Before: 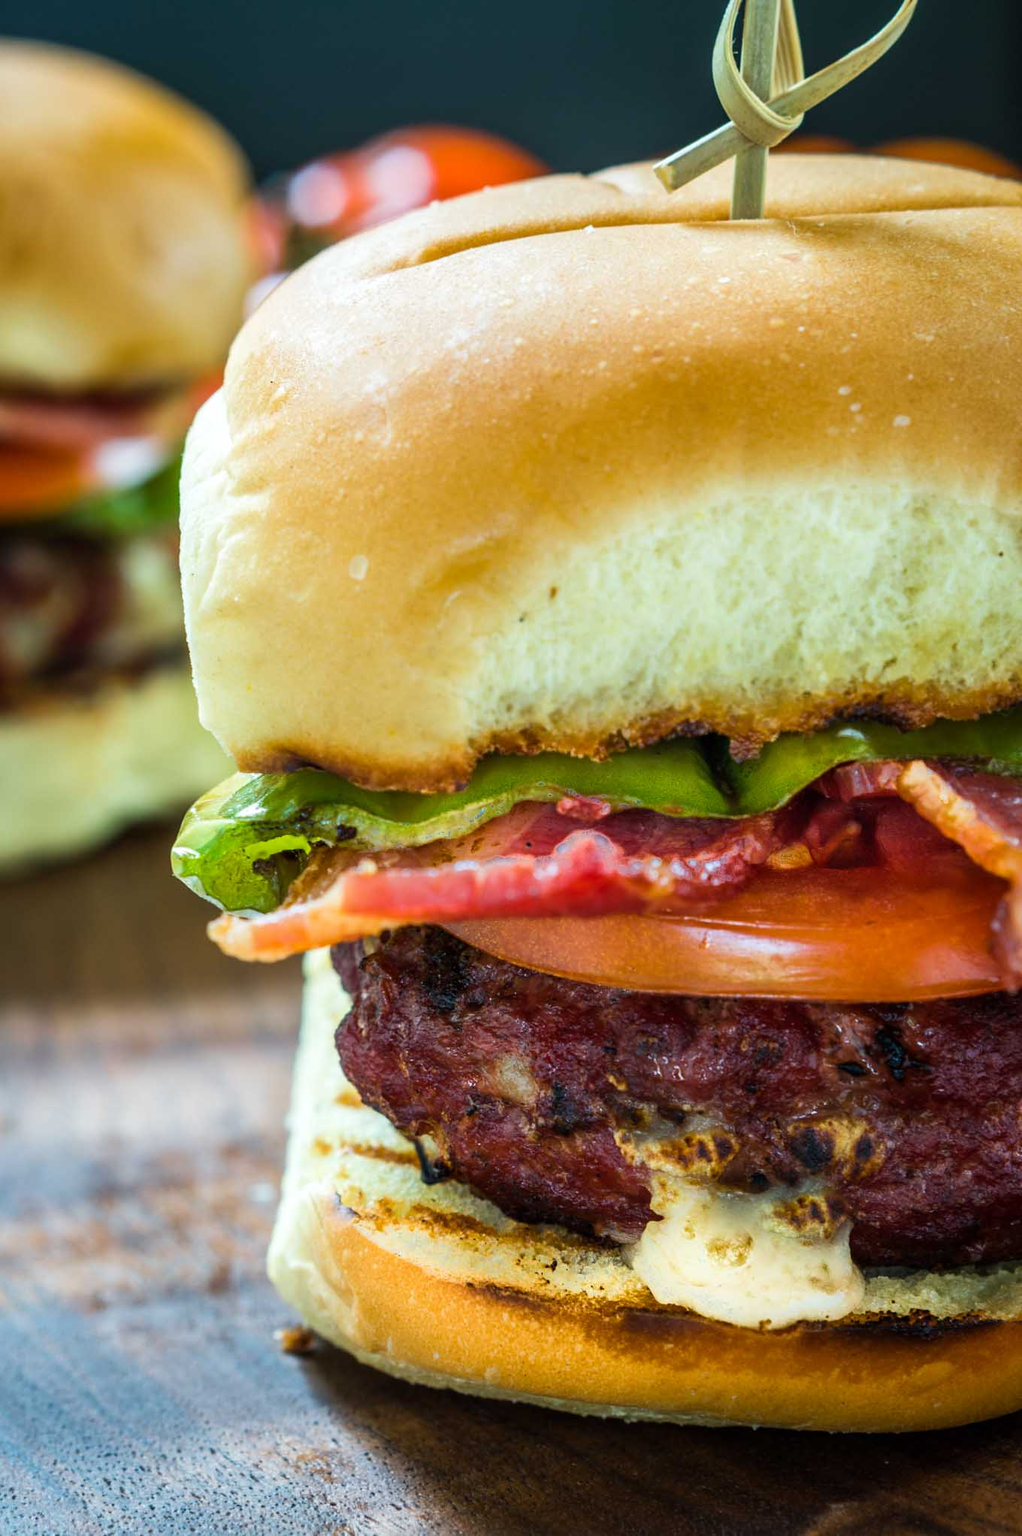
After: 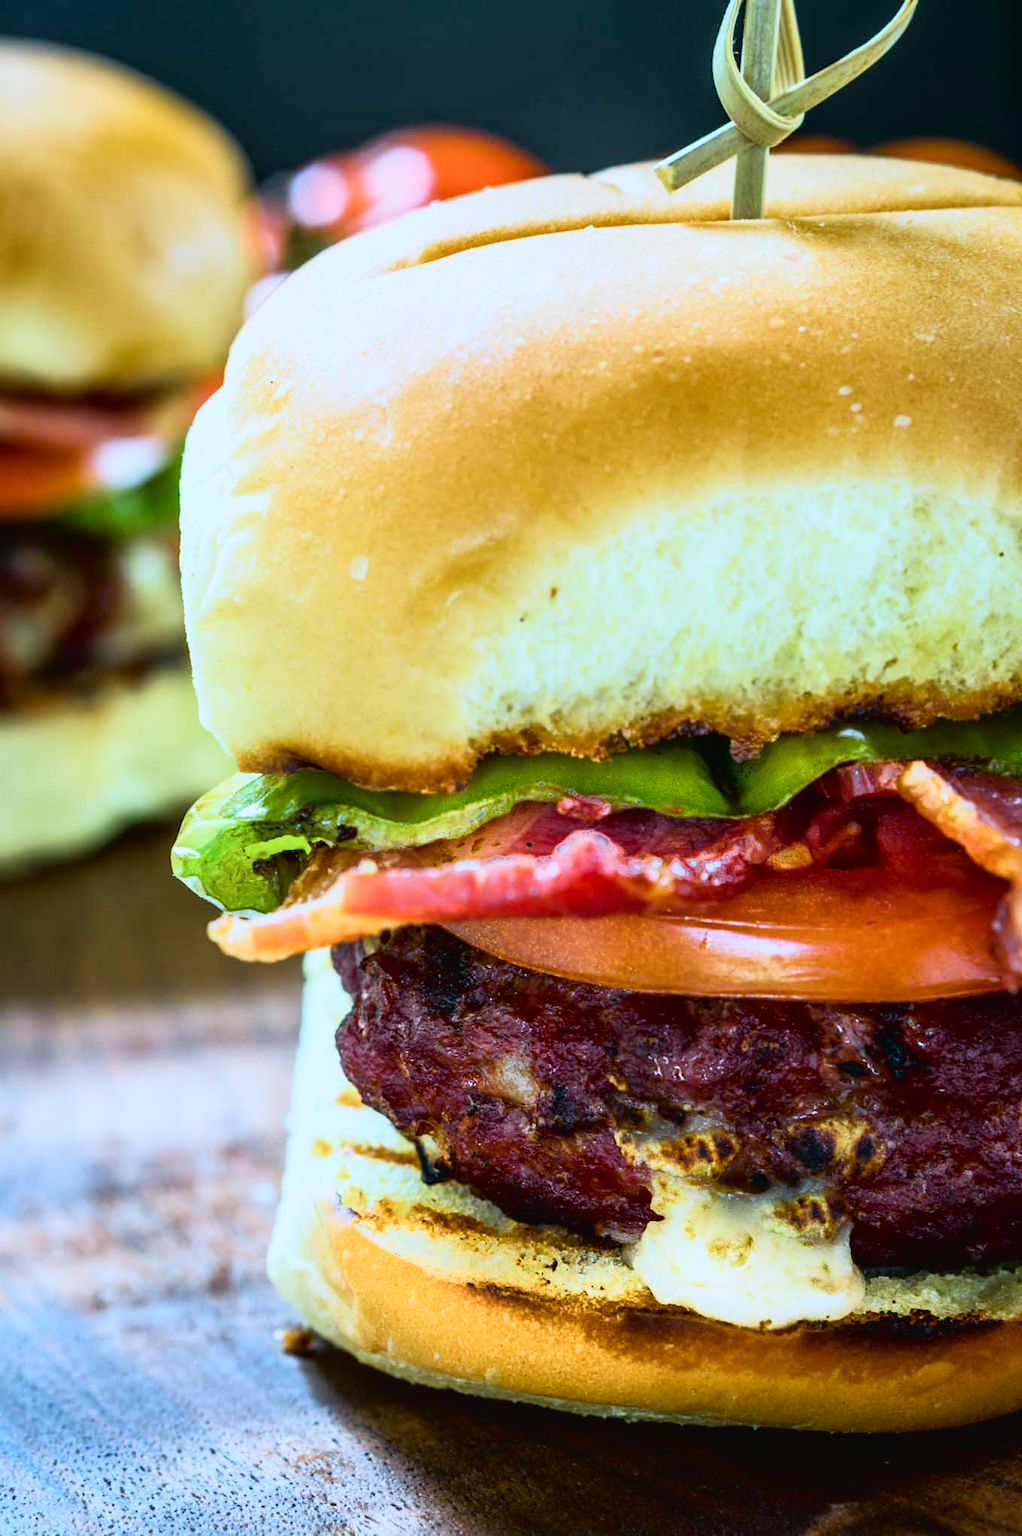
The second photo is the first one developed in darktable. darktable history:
white balance: red 0.948, green 1.02, blue 1.176
contrast brightness saturation: contrast 0.07
tone curve: curves: ch0 [(0, 0.024) (0.031, 0.027) (0.113, 0.069) (0.198, 0.18) (0.304, 0.303) (0.441, 0.462) (0.557, 0.6) (0.711, 0.79) (0.812, 0.878) (0.927, 0.935) (1, 0.963)]; ch1 [(0, 0) (0.222, 0.2) (0.343, 0.325) (0.45, 0.441) (0.502, 0.501) (0.527, 0.534) (0.55, 0.561) (0.632, 0.656) (0.735, 0.754) (1, 1)]; ch2 [(0, 0) (0.249, 0.222) (0.352, 0.348) (0.424, 0.439) (0.476, 0.482) (0.499, 0.501) (0.517, 0.516) (0.532, 0.544) (0.558, 0.585) (0.596, 0.629) (0.726, 0.745) (0.82, 0.796) (0.998, 0.928)], color space Lab, independent channels, preserve colors none
